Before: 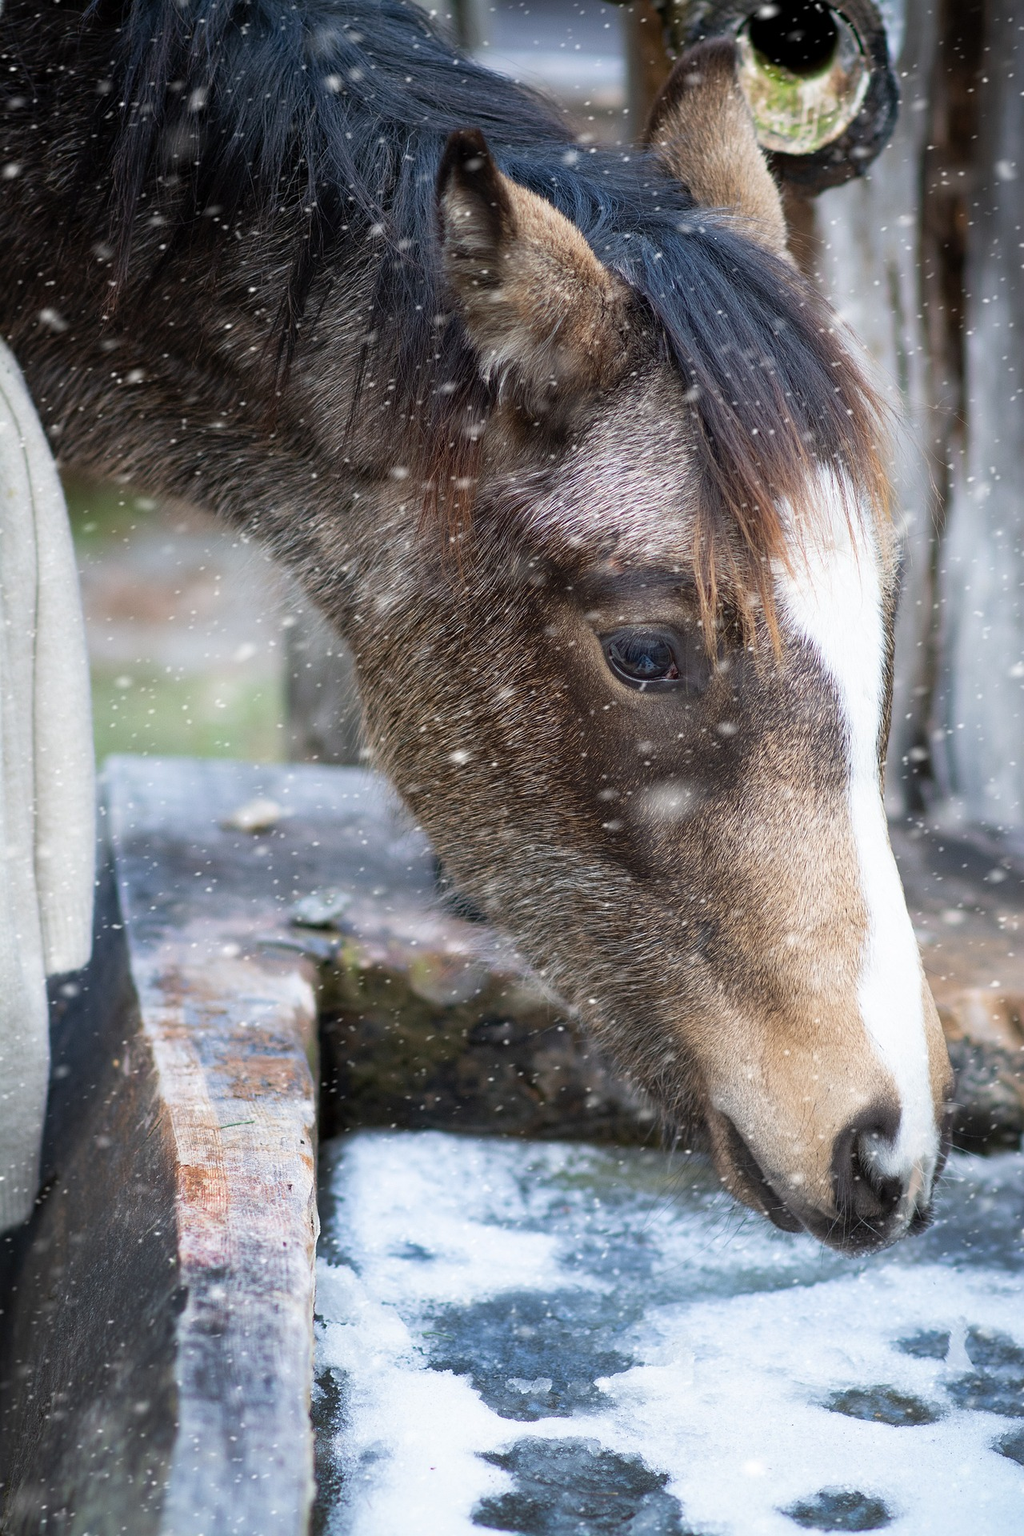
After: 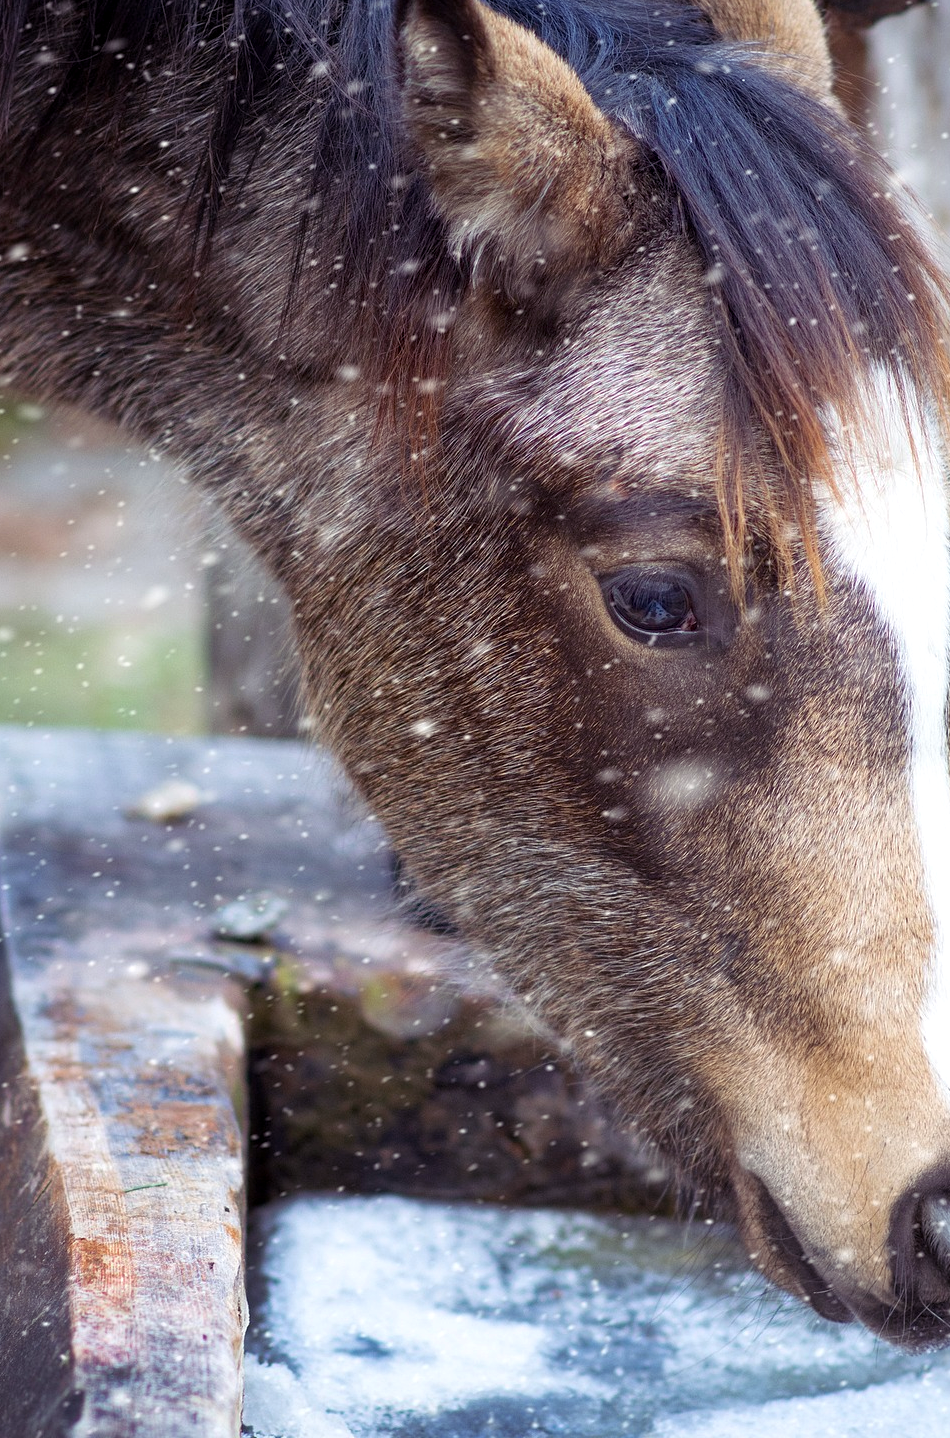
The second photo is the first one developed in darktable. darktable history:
color balance rgb: shadows lift › luminance 0.716%, shadows lift › chroma 6.92%, shadows lift › hue 299.43°, perceptual saturation grading › global saturation 19.401%
crop and rotate: left 11.847%, top 11.356%, right 13.933%, bottom 13.729%
local contrast: highlights 106%, shadows 98%, detail 119%, midtone range 0.2
